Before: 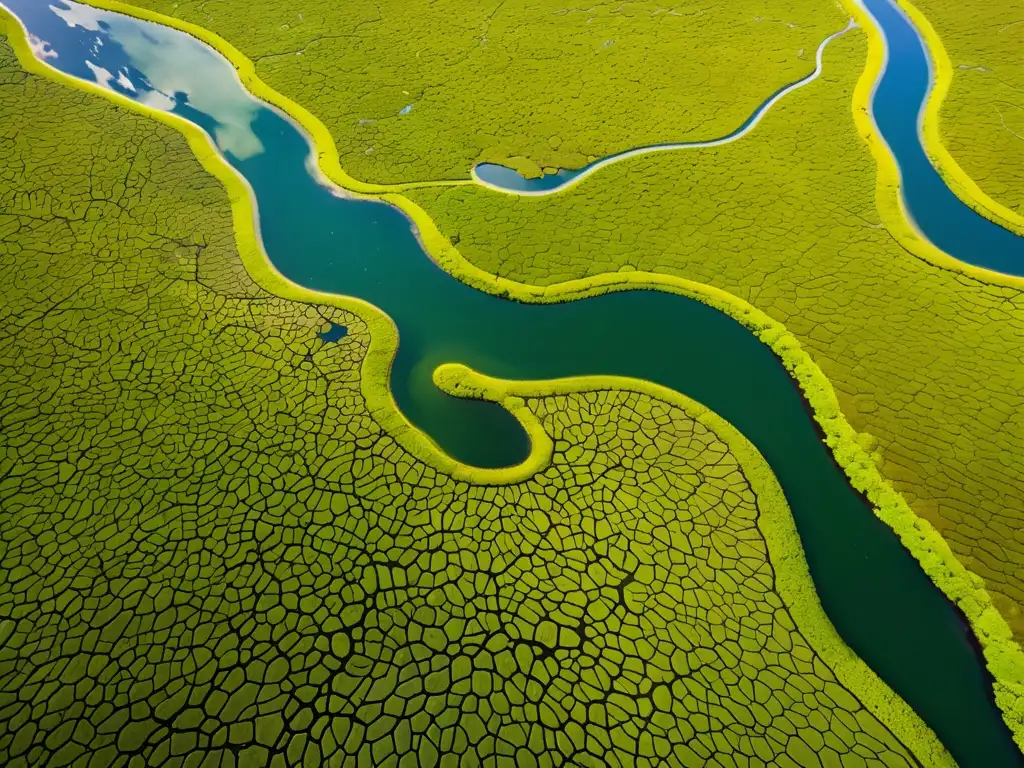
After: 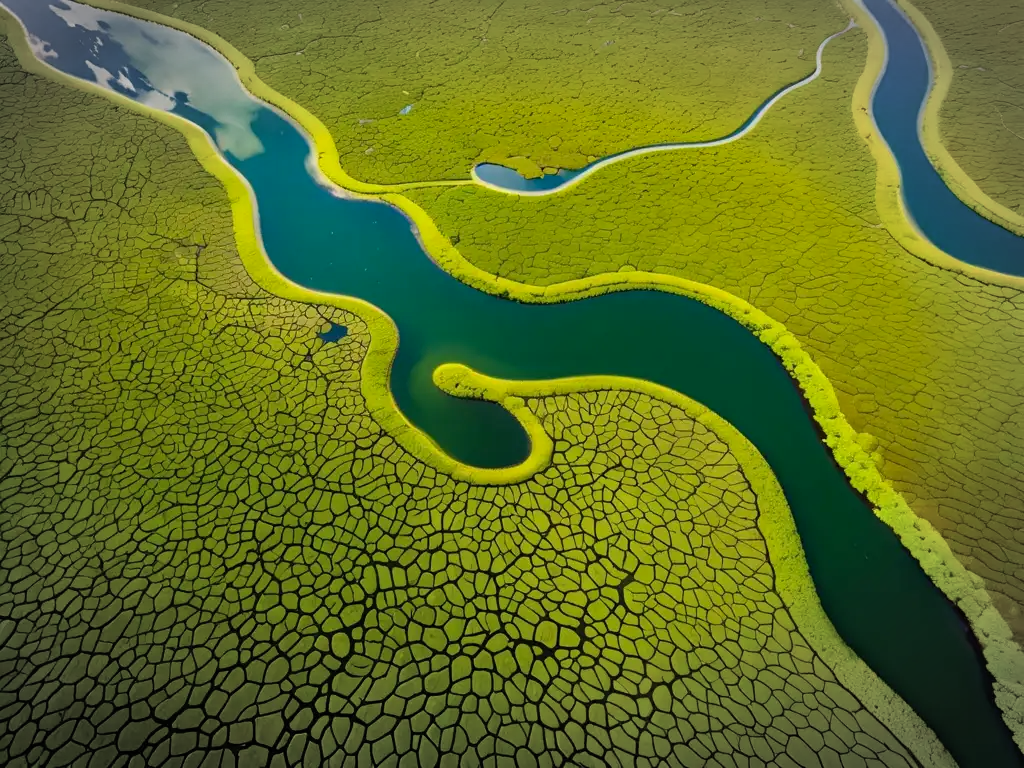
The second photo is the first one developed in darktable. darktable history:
vignetting: fall-off start 79.45%, width/height ratio 1.326, unbound false
shadows and highlights: soften with gaussian
haze removal: strength 0.118, distance 0.249
